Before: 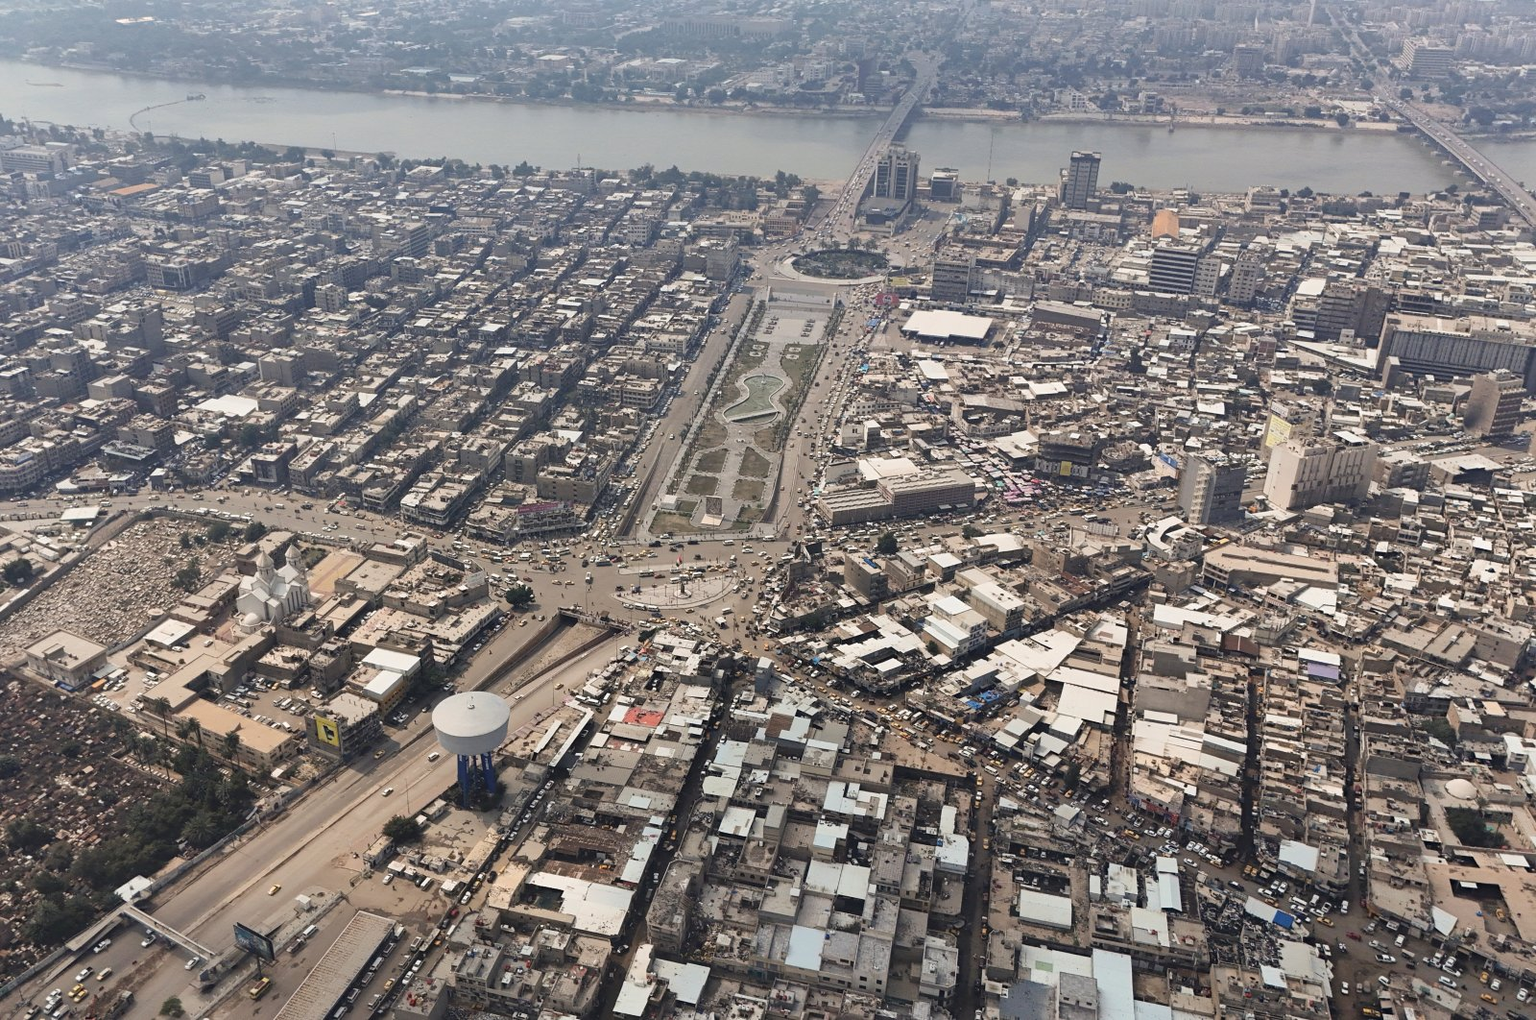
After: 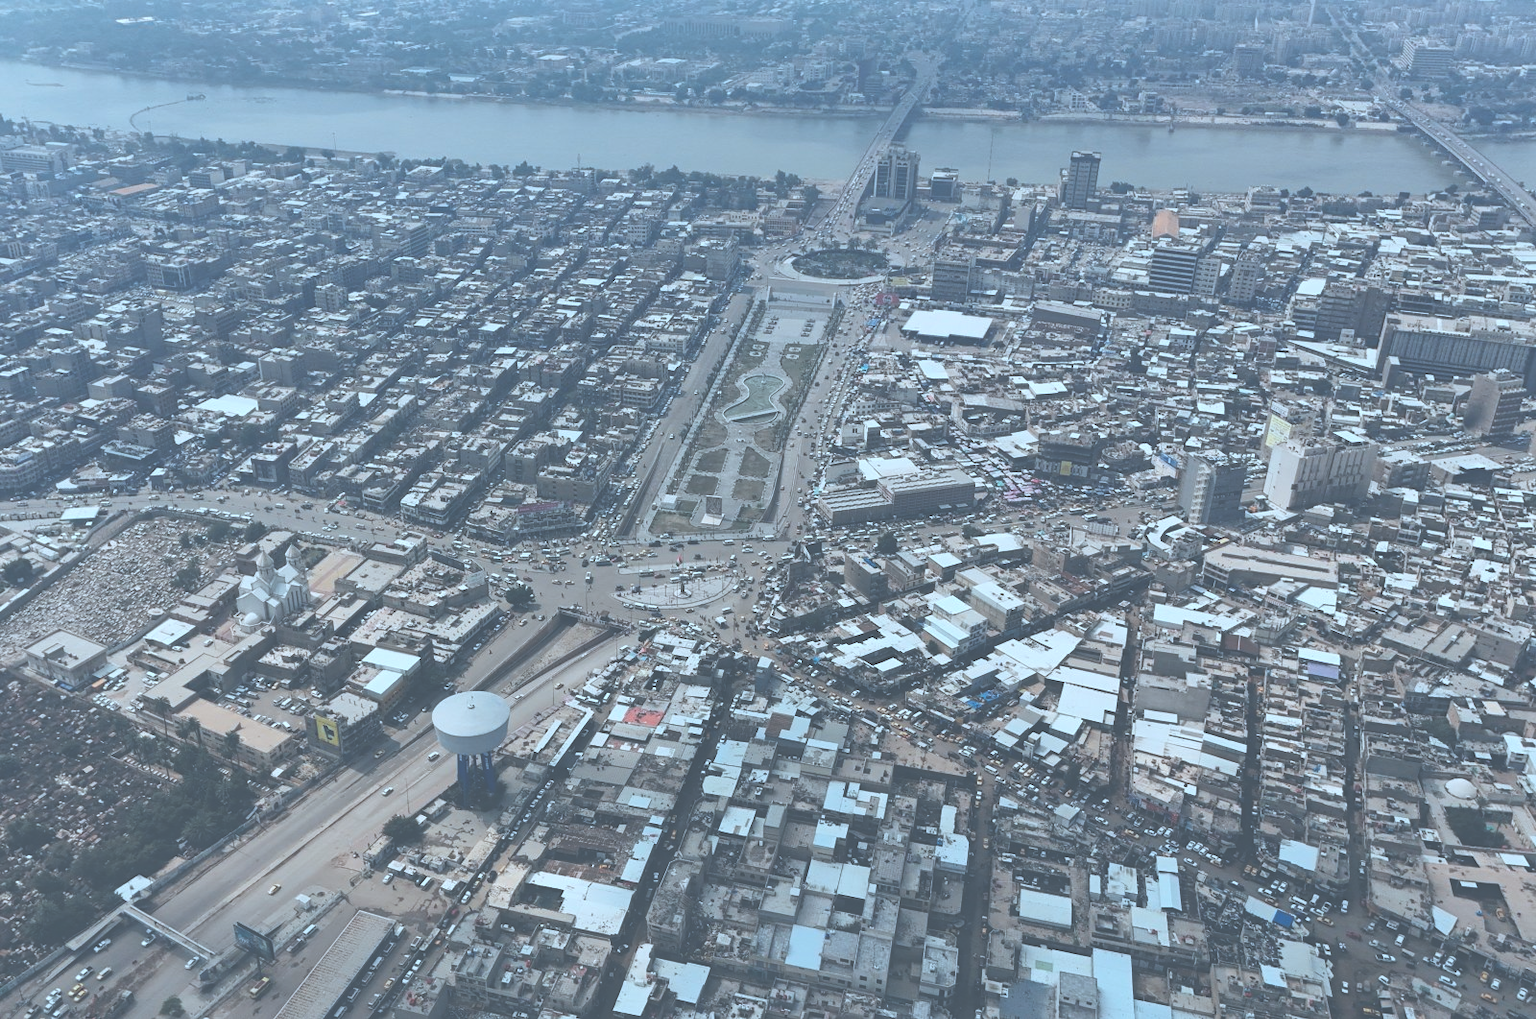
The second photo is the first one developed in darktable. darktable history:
exposure: black level correction -0.086, compensate highlight preservation false
color correction: highlights a* -9.71, highlights b* -21.06
shadows and highlights: radius 336.54, shadows 28.14, soften with gaussian
